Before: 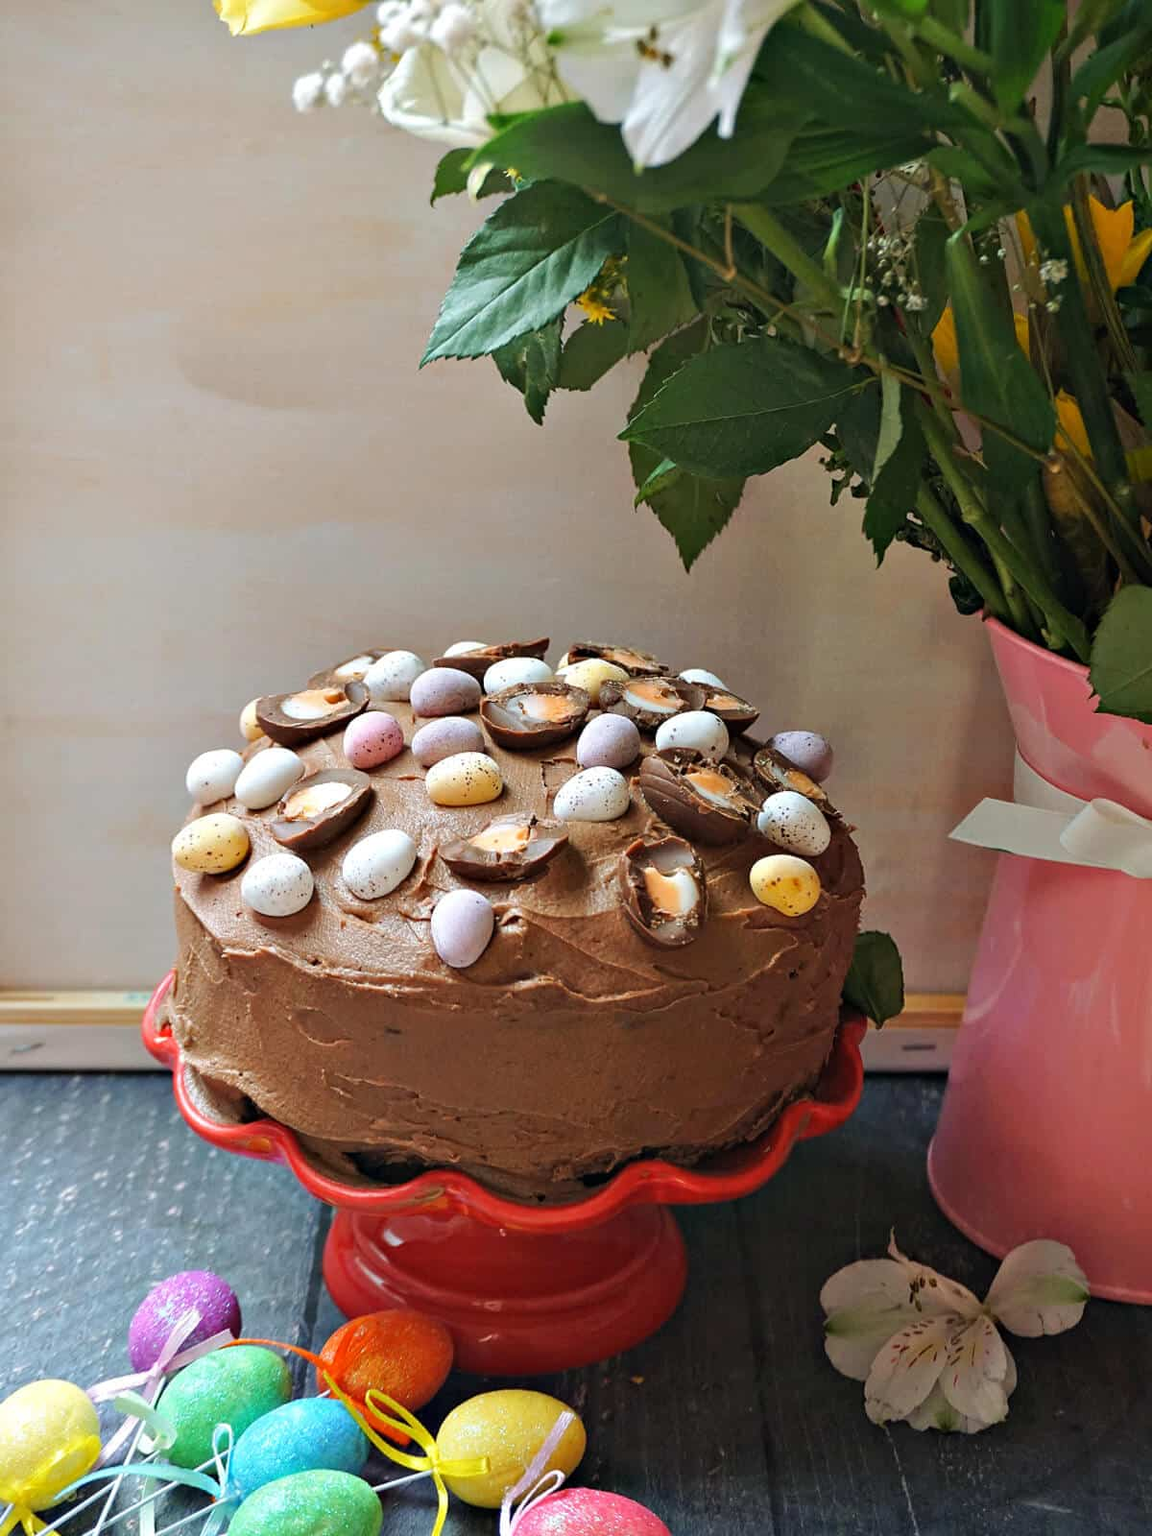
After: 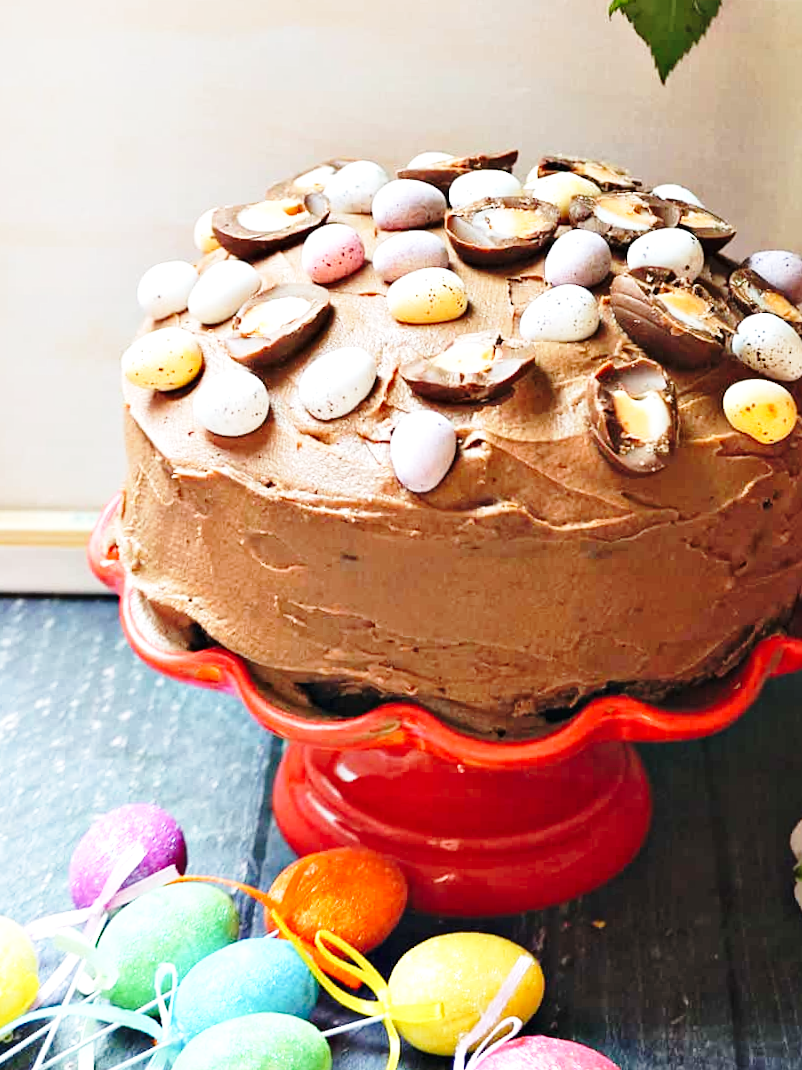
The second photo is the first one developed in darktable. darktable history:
crop and rotate: angle -0.82°, left 3.85%, top 31.828%, right 27.992%
exposure: black level correction 0, exposure 0.5 EV, compensate highlight preservation false
base curve: curves: ch0 [(0, 0) (0.028, 0.03) (0.121, 0.232) (0.46, 0.748) (0.859, 0.968) (1, 1)], preserve colors none
